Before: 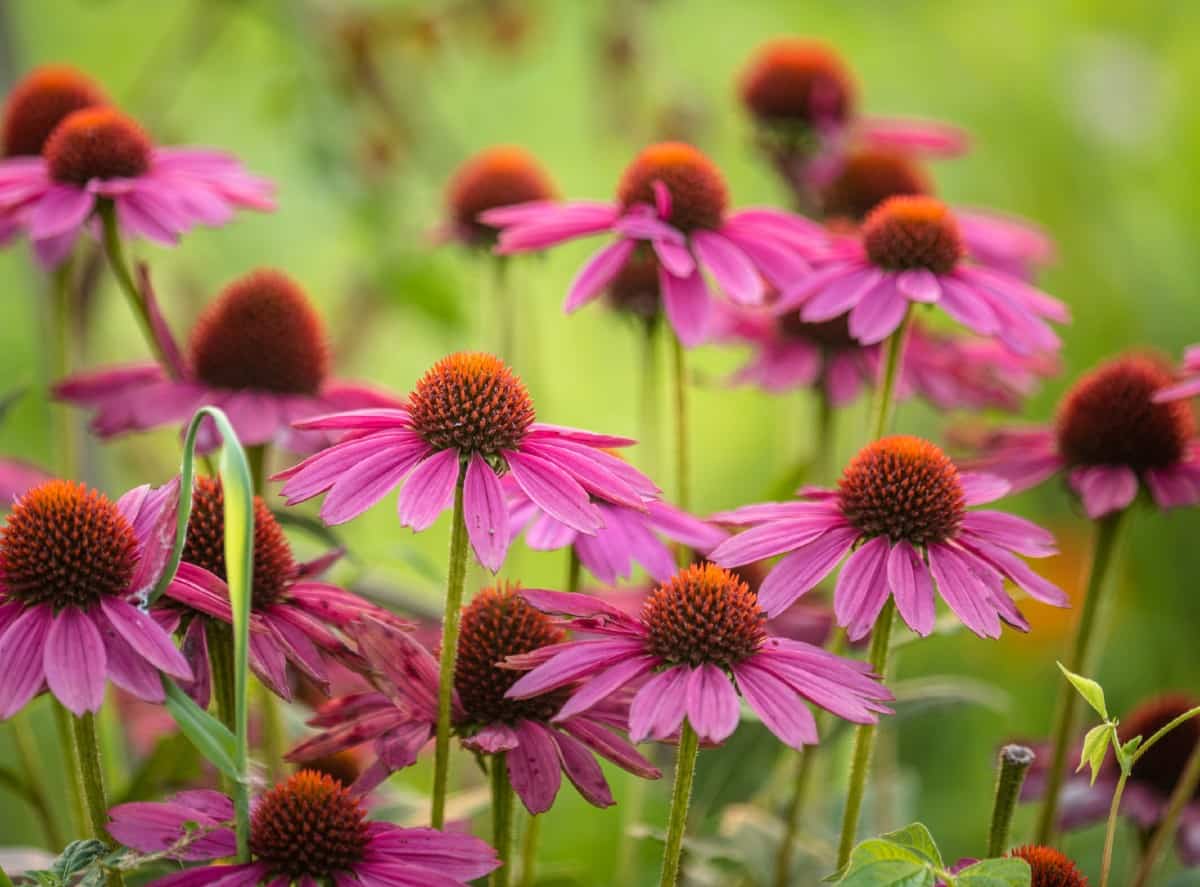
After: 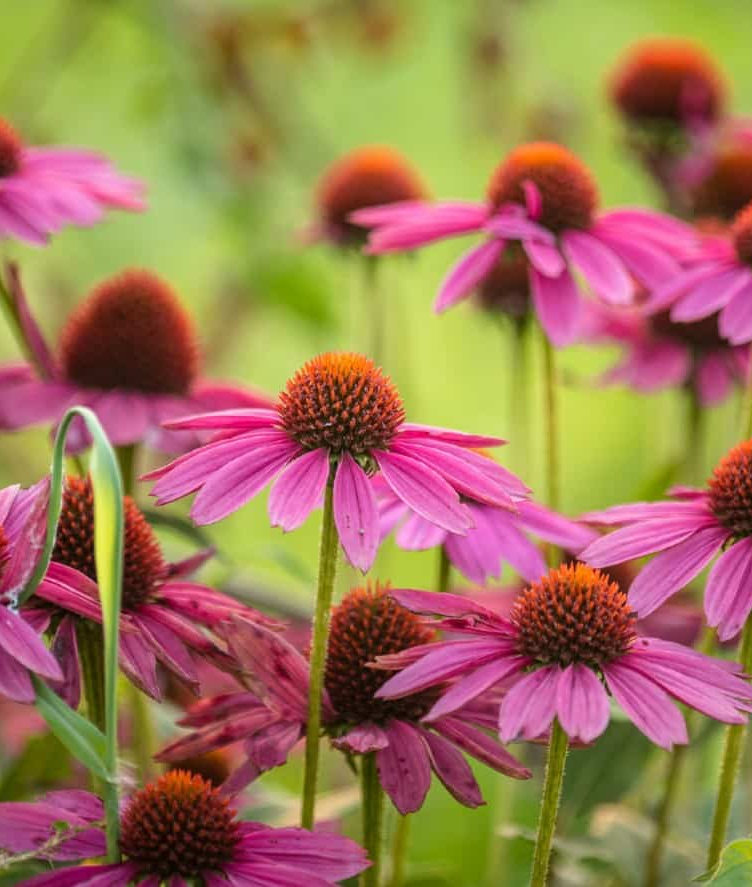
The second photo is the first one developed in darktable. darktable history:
crop: left 10.847%, right 26.475%
